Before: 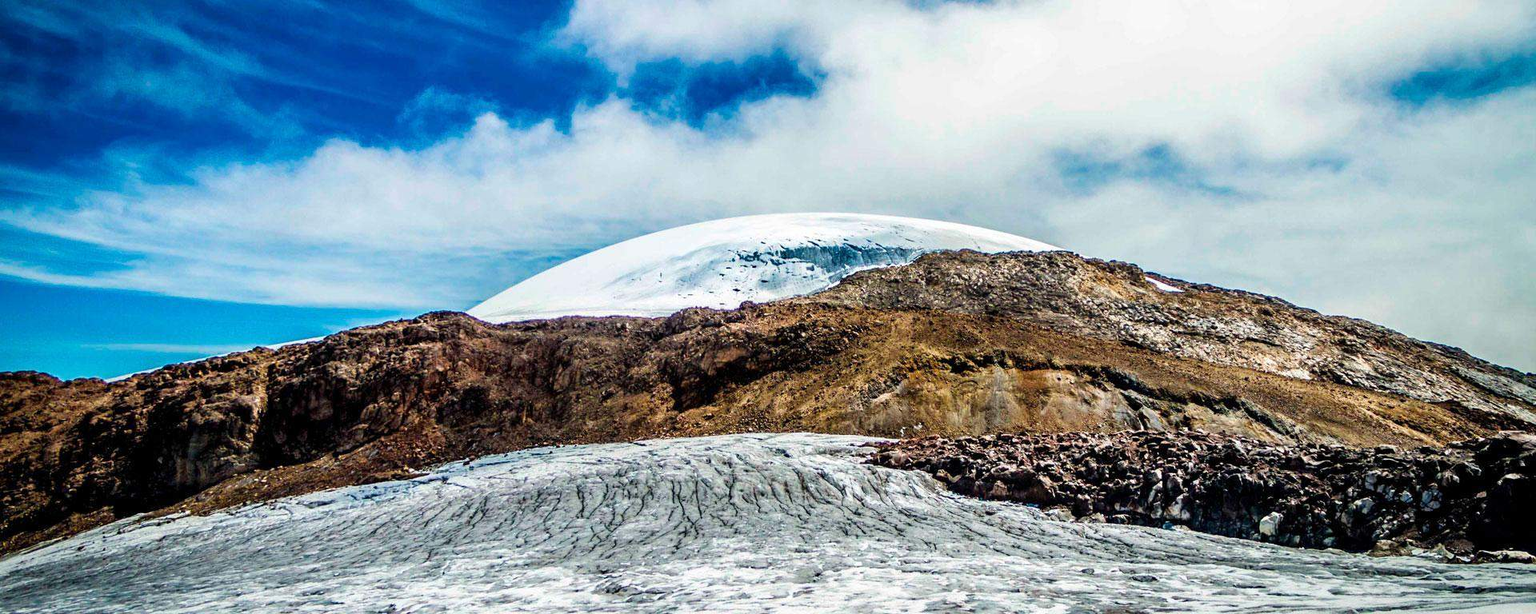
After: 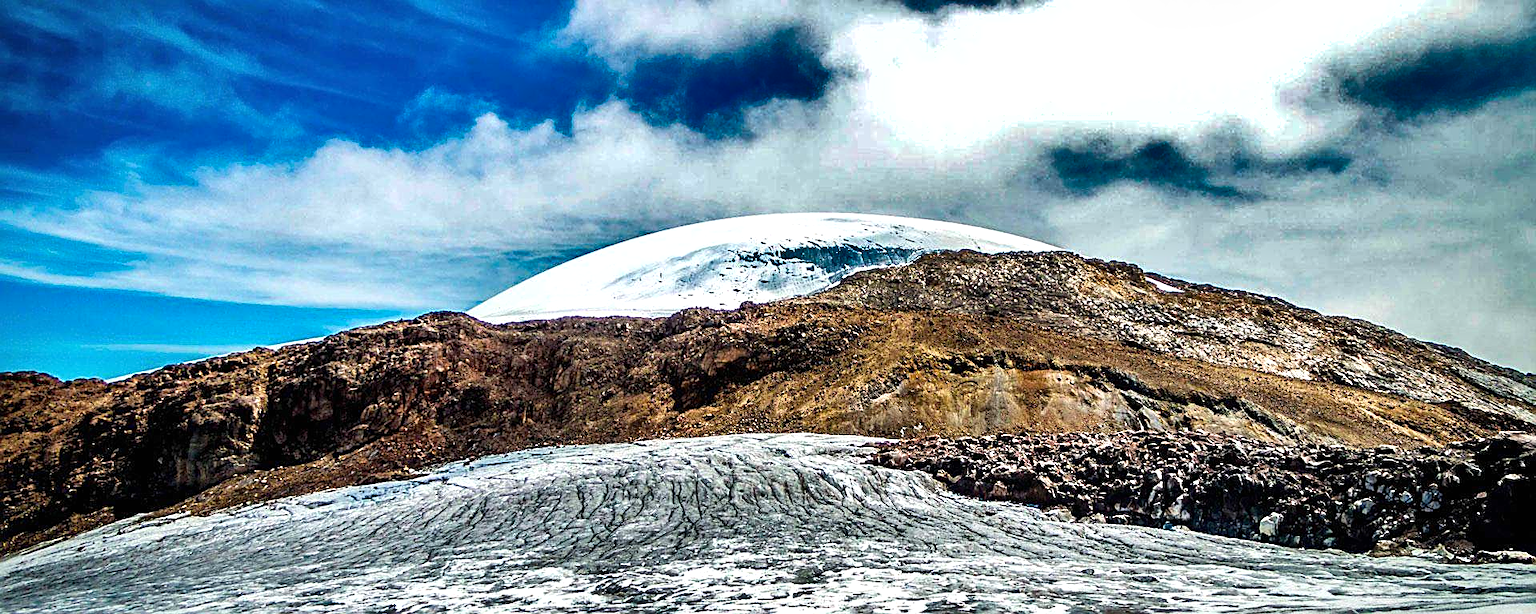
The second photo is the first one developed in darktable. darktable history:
shadows and highlights: shadows 20.91, highlights -82.73, soften with gaussian
exposure: black level correction 0, exposure 0.3 EV, compensate highlight preservation false
sharpen: on, module defaults
